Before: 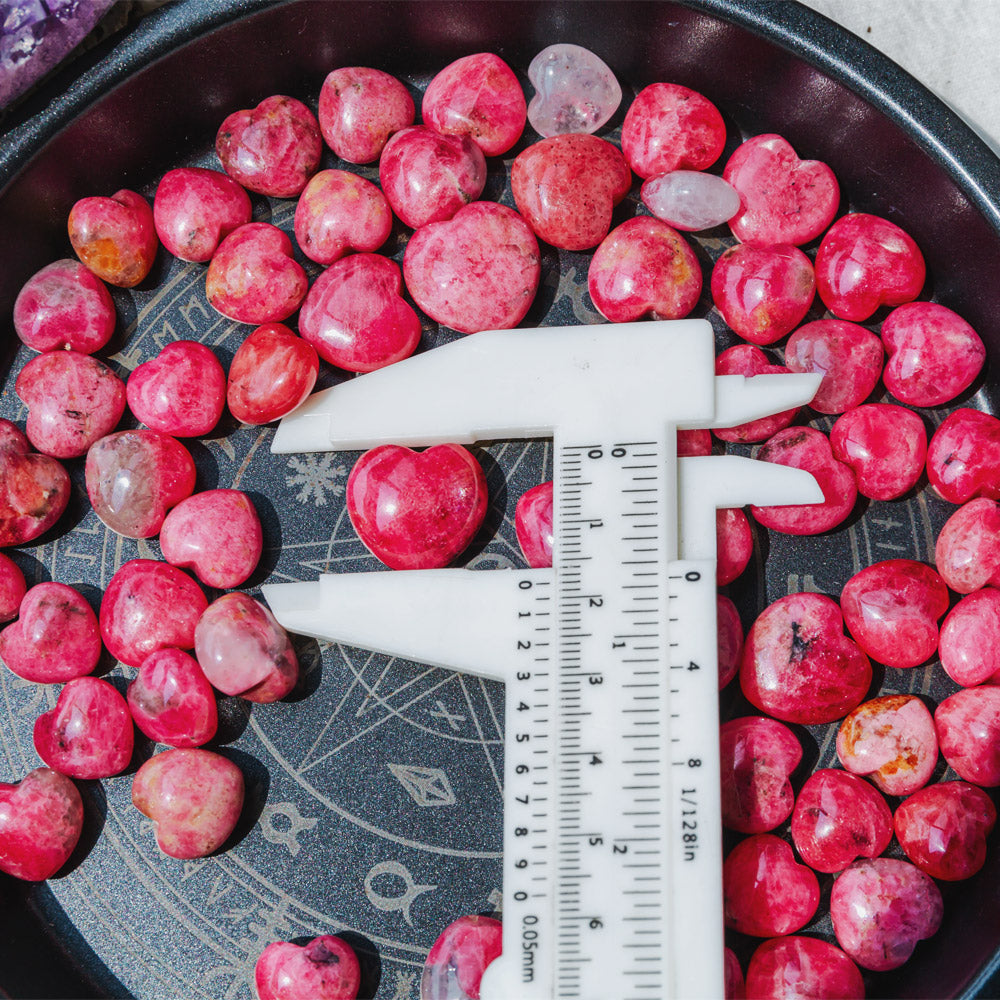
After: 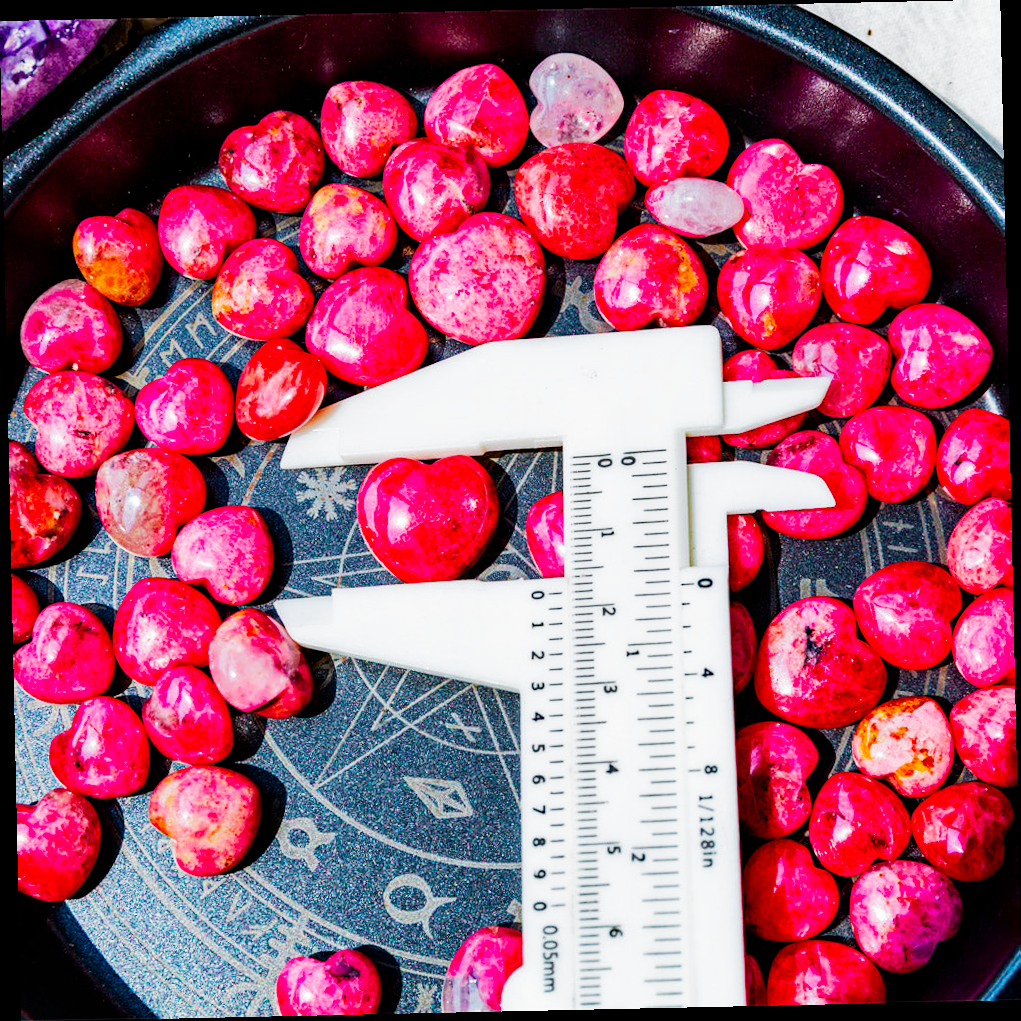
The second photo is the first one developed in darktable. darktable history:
haze removal: strength 0.29, distance 0.25, compatibility mode true, adaptive false
exposure: exposure 0.127 EV, compensate highlight preservation false
filmic rgb: middle gray luminance 12.74%, black relative exposure -10.13 EV, white relative exposure 3.47 EV, threshold 6 EV, target black luminance 0%, hardness 5.74, latitude 44.69%, contrast 1.221, highlights saturation mix 5%, shadows ↔ highlights balance 26.78%, add noise in highlights 0, preserve chrominance no, color science v3 (2019), use custom middle-gray values true, iterations of high-quality reconstruction 0, contrast in highlights soft, enable highlight reconstruction true
color balance rgb: linear chroma grading › global chroma 15%, perceptual saturation grading › global saturation 30%
rotate and perspective: rotation -1.24°, automatic cropping off
